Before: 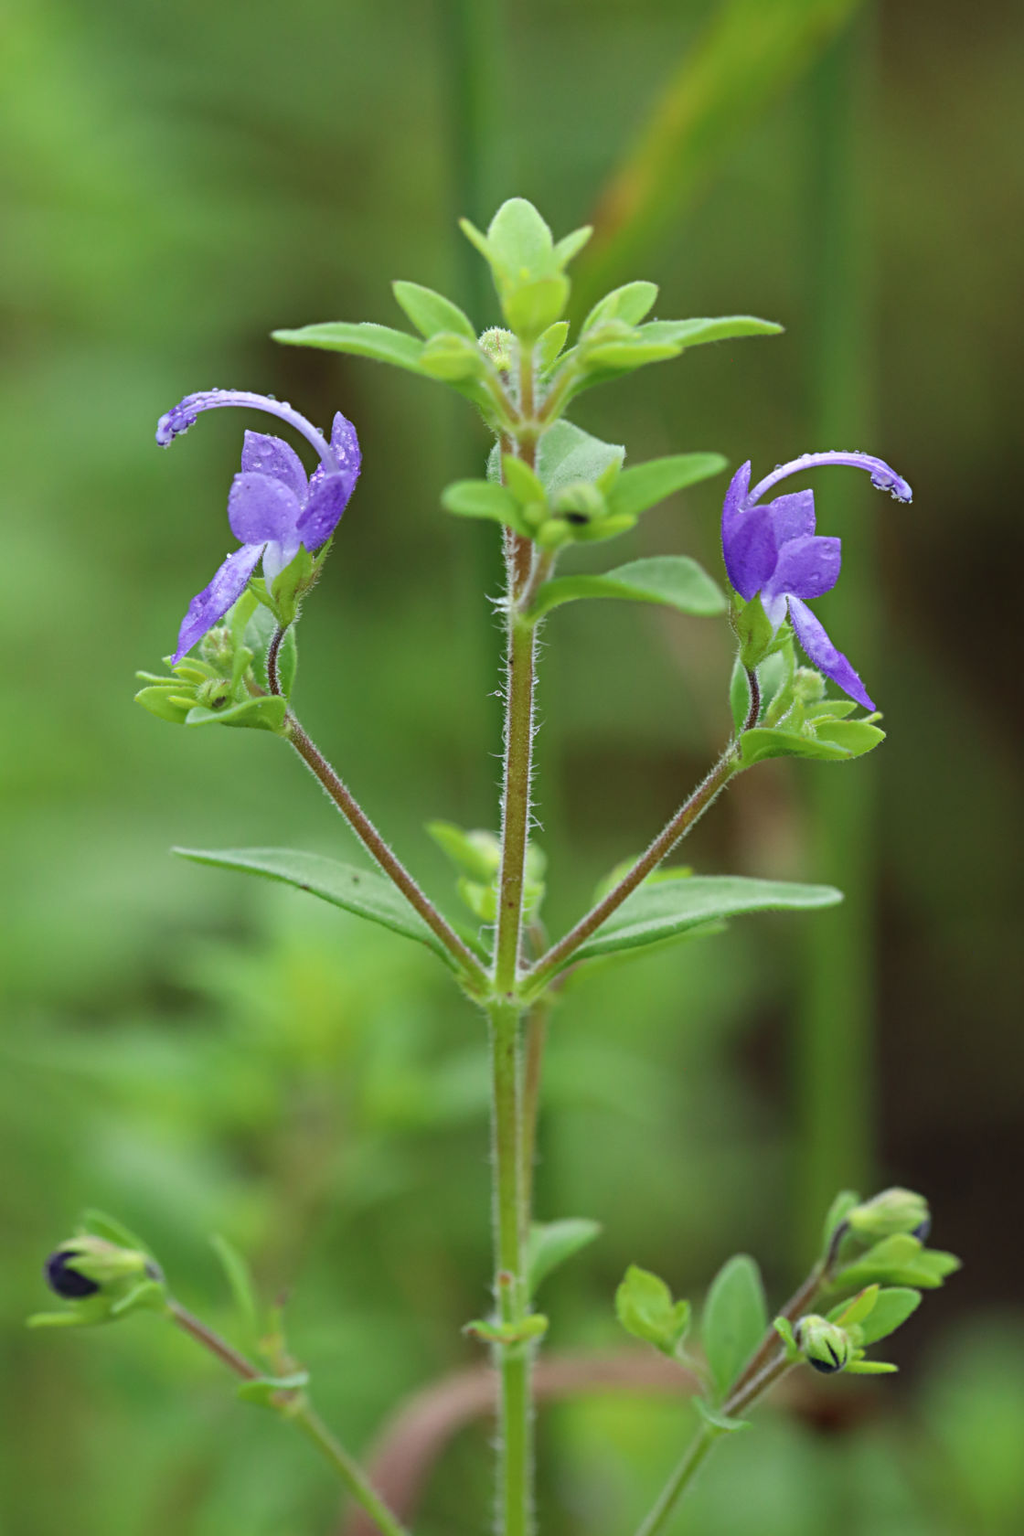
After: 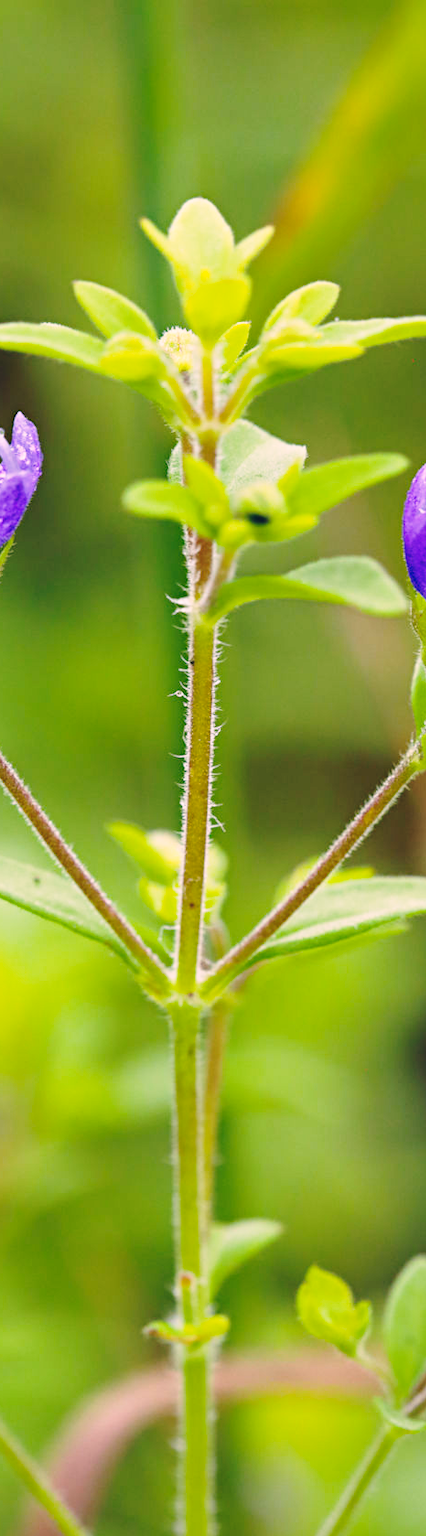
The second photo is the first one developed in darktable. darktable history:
base curve: curves: ch0 [(0, 0) (0.028, 0.03) (0.121, 0.232) (0.46, 0.748) (0.859, 0.968) (1, 1)], preserve colors none
crop: left 31.229%, right 27.105%
color balance rgb: perceptual saturation grading › global saturation 34.05%, global vibrance 5.56%
color correction: highlights a* 14.46, highlights b* 5.85, shadows a* -5.53, shadows b* -15.24, saturation 0.85
